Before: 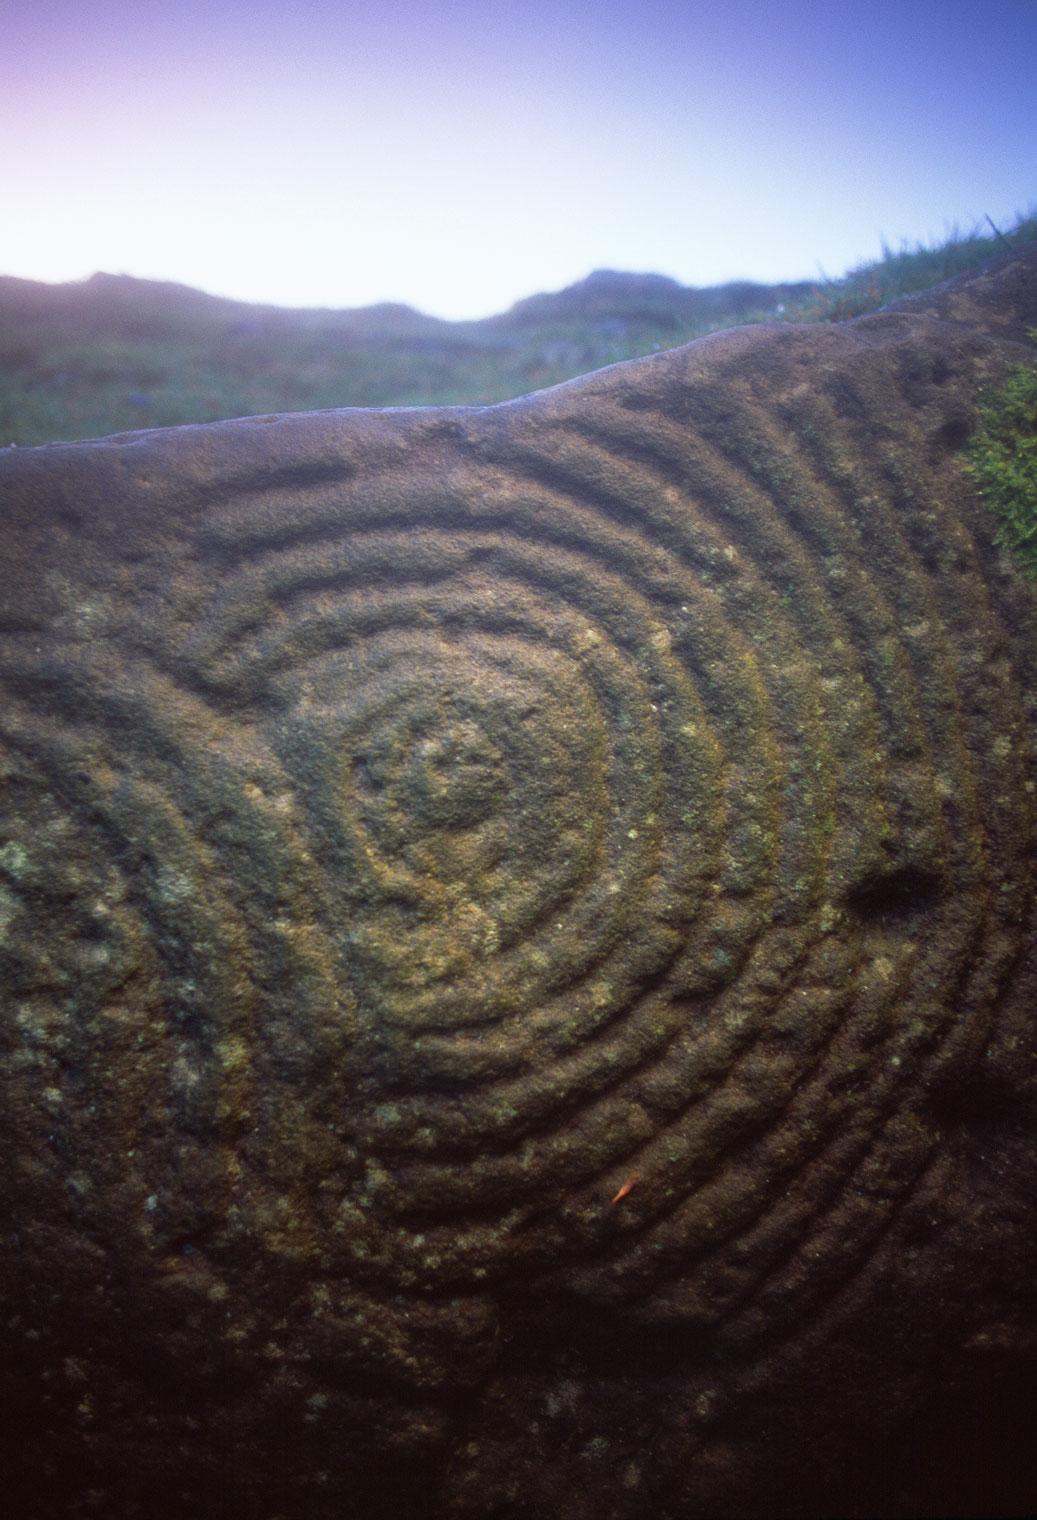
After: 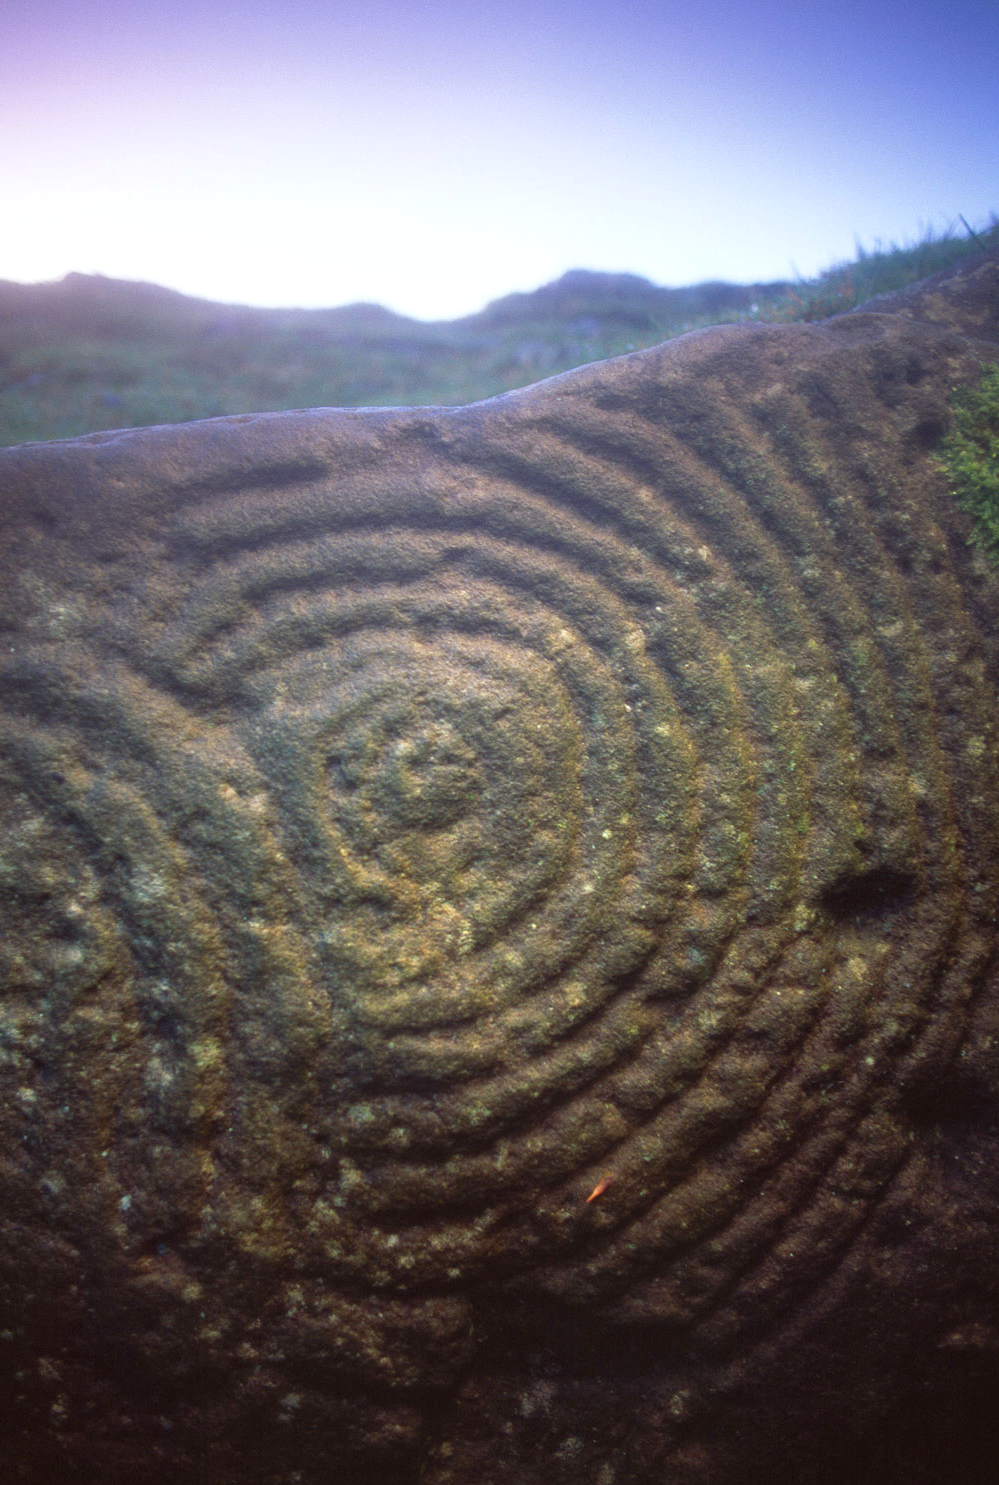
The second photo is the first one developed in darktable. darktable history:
exposure: black level correction 0, exposure 0.7 EV, compensate exposure bias true, compensate highlight preservation false
crop and rotate: left 2.536%, right 1.107%, bottom 2.246%
graduated density: on, module defaults
